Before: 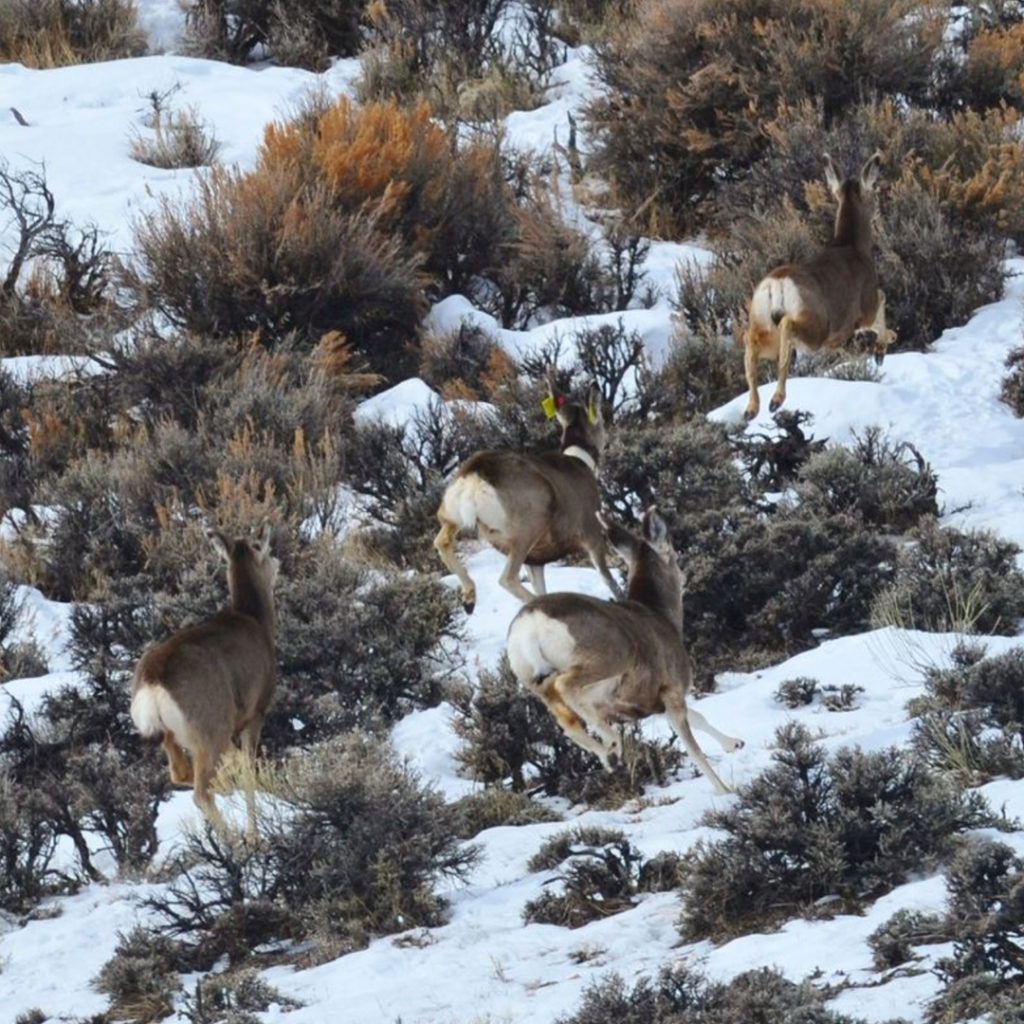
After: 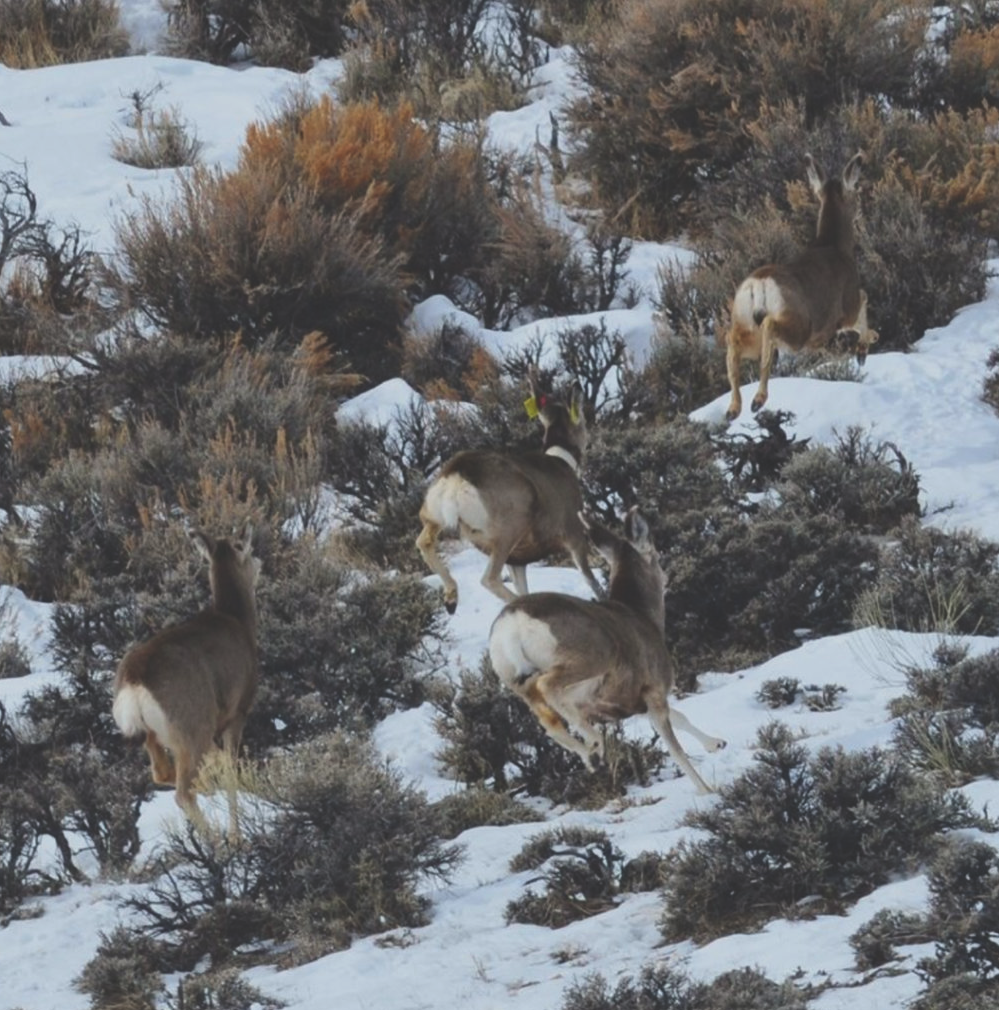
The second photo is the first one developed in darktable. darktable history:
crop and rotate: left 1.774%, right 0.633%, bottom 1.28%
exposure: black level correction -0.036, exposure -0.497 EV, compensate highlight preservation false
